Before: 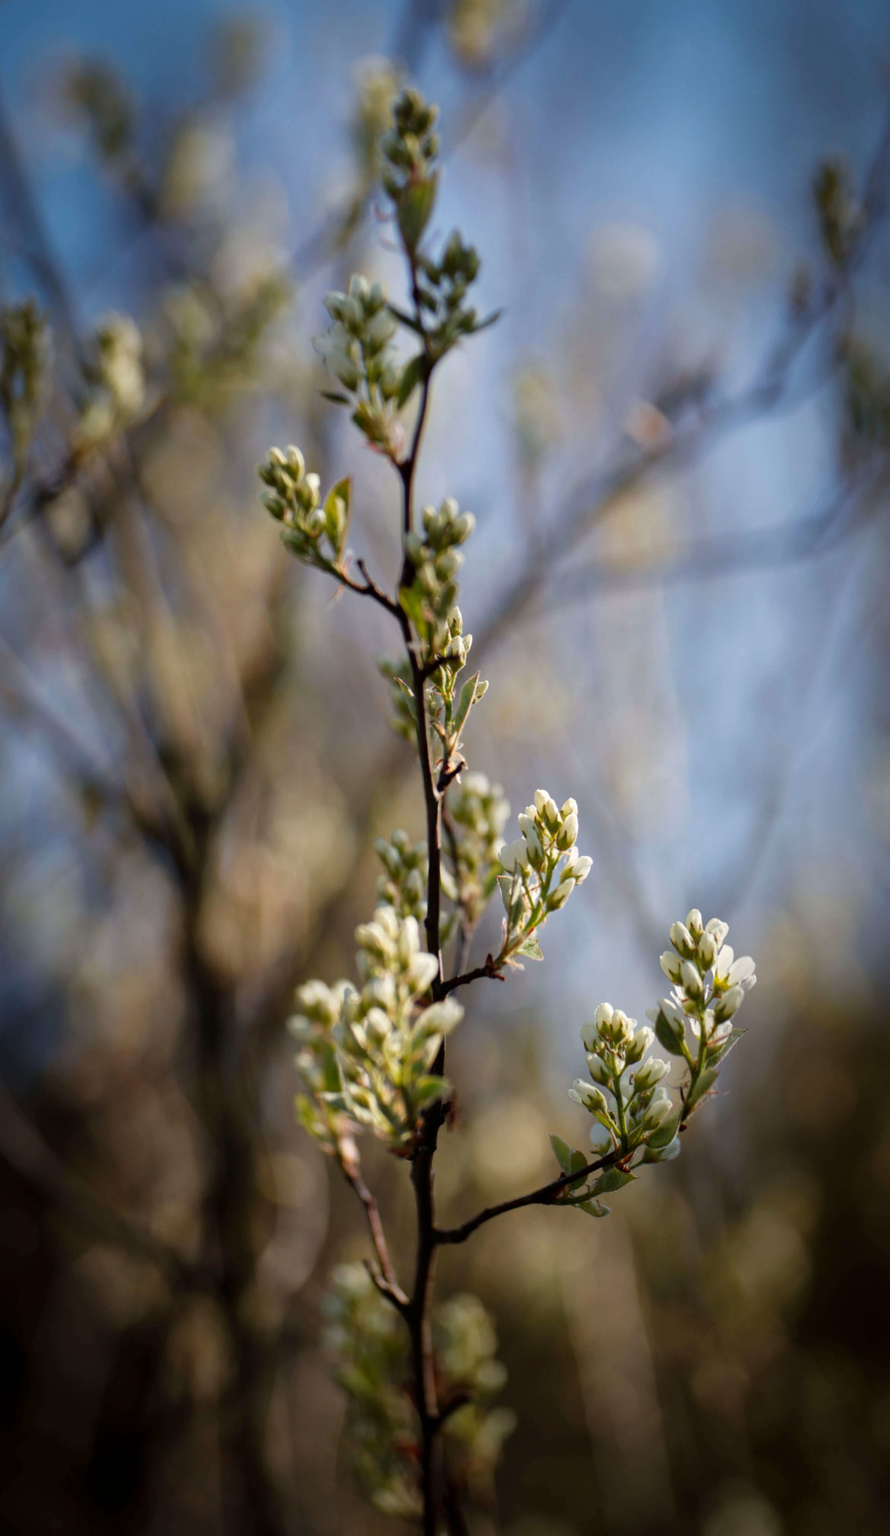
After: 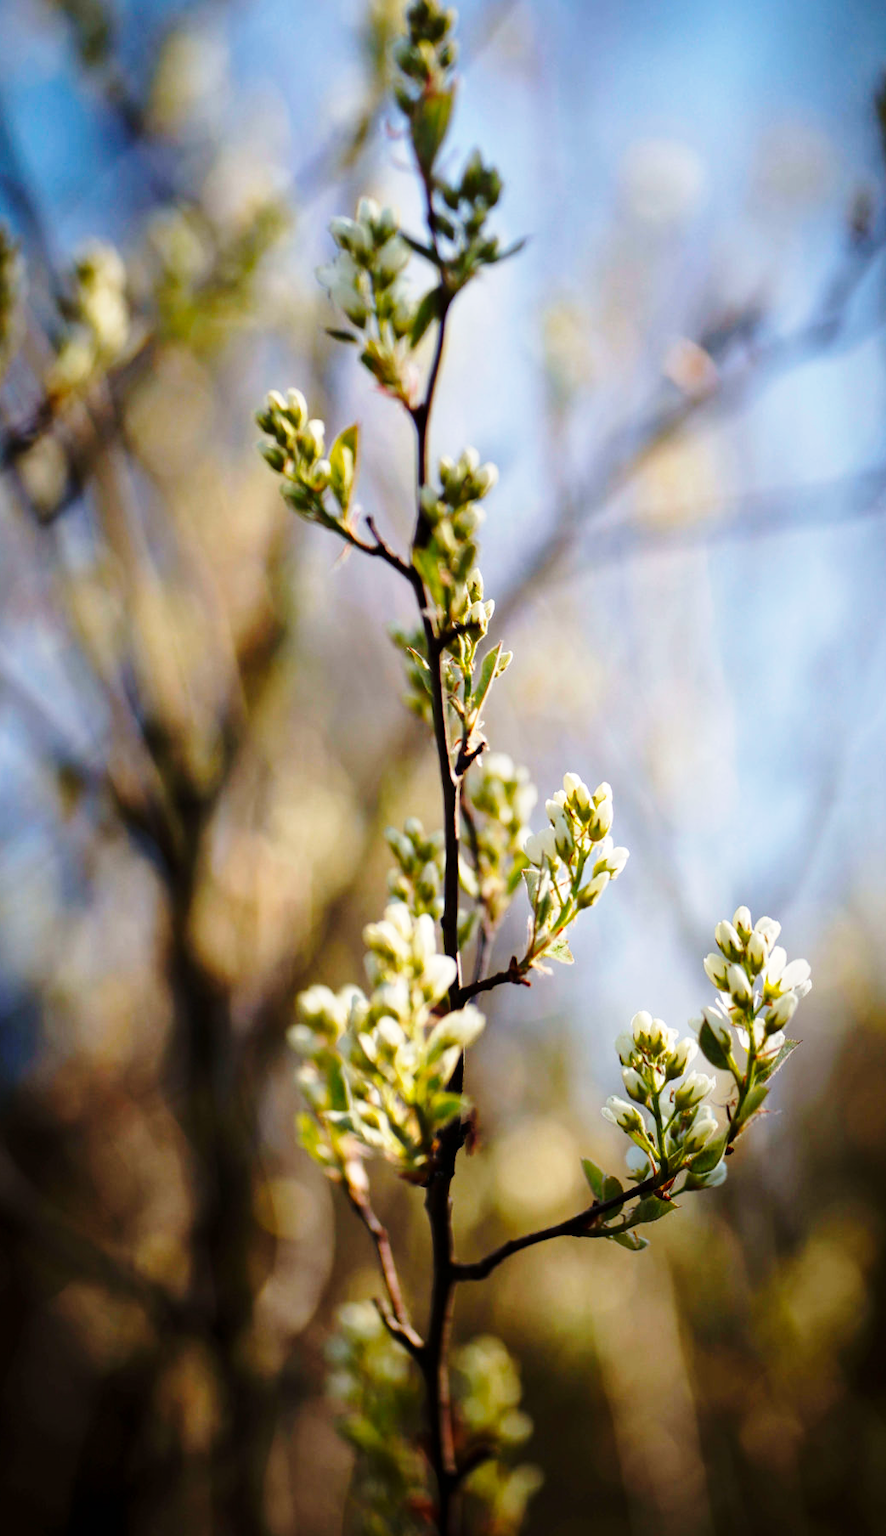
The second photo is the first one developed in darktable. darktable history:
color balance rgb: perceptual saturation grading › global saturation 4.654%, global vibrance 26.382%, contrast 5.898%
base curve: curves: ch0 [(0, 0) (0.028, 0.03) (0.121, 0.232) (0.46, 0.748) (0.859, 0.968) (1, 1)], preserve colors none
crop: left 3.402%, top 6.364%, right 6.63%, bottom 3.294%
levels: levels [0, 0.499, 1]
